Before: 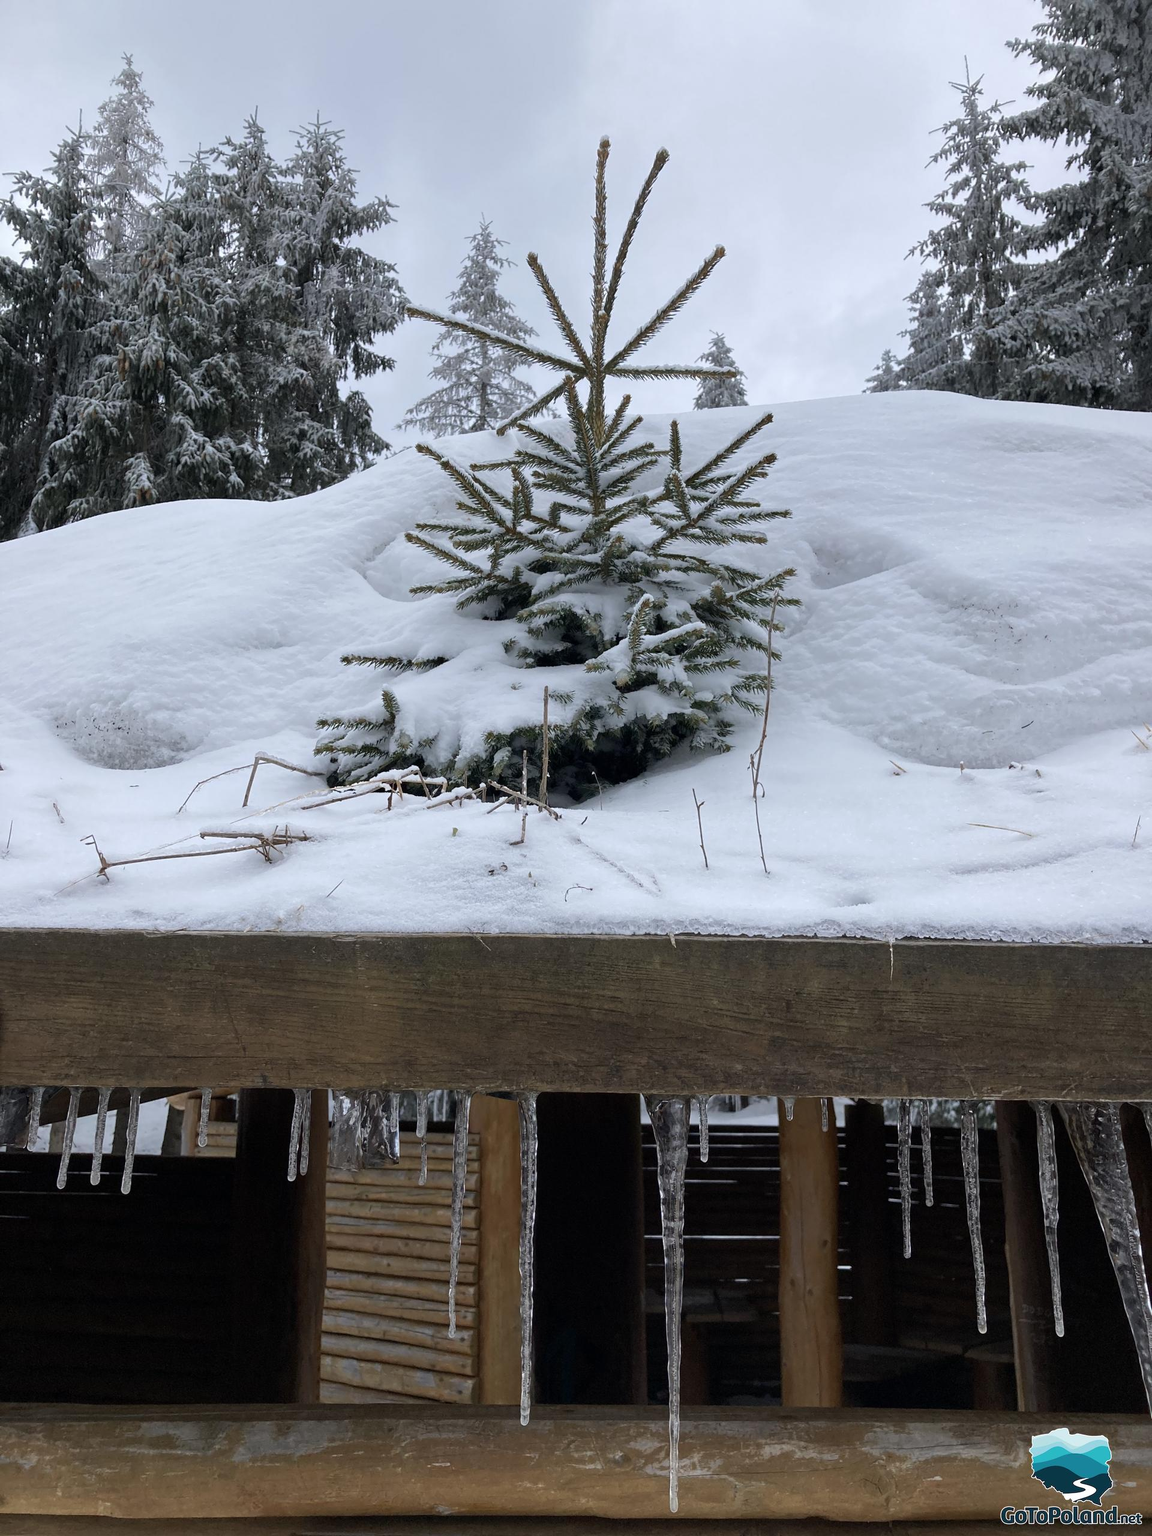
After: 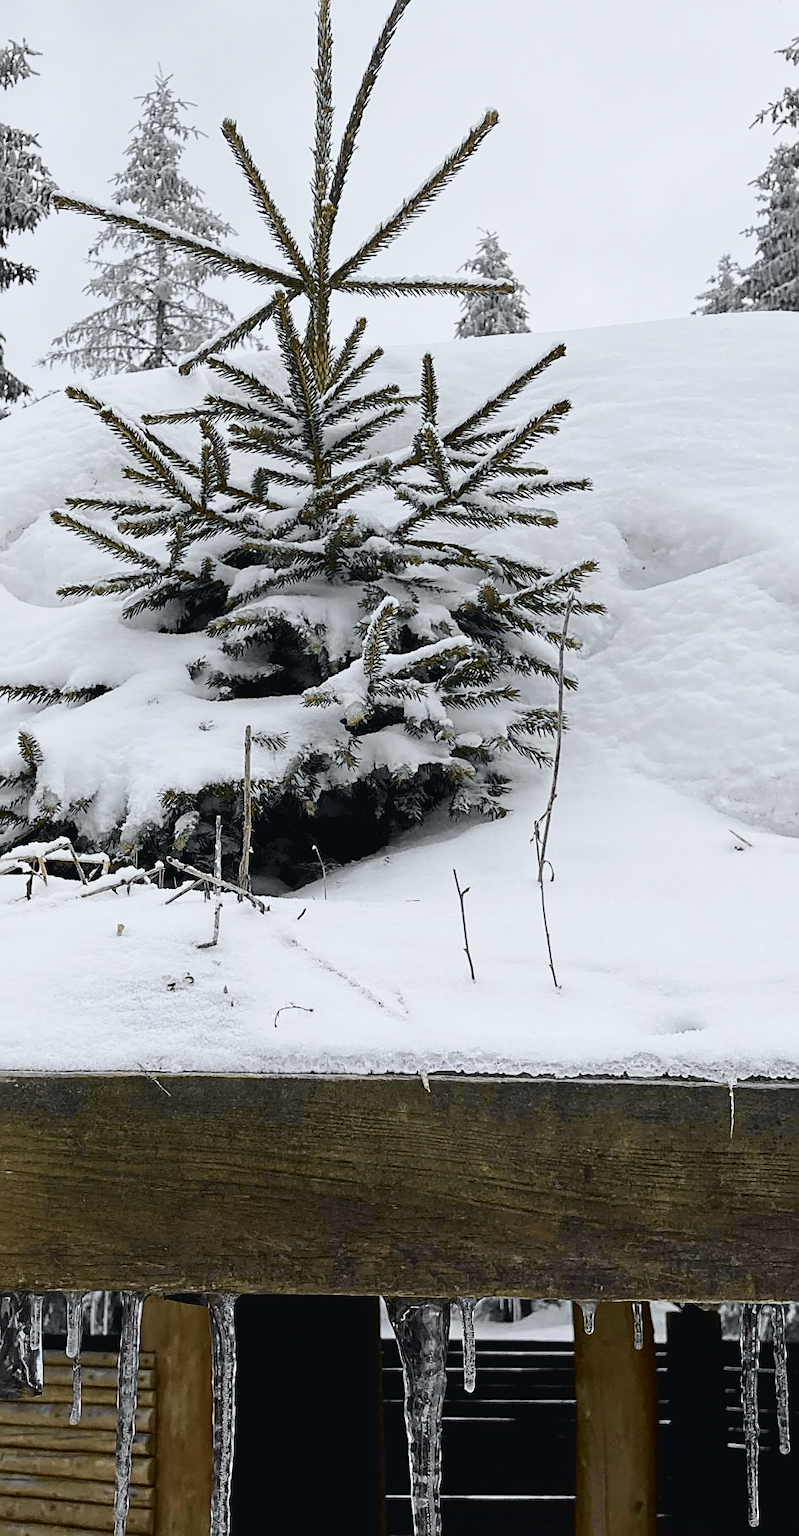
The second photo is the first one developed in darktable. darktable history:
tone curve: curves: ch0 [(0, 0.026) (0.058, 0.036) (0.246, 0.214) (0.437, 0.498) (0.55, 0.644) (0.657, 0.767) (0.822, 0.9) (1, 0.961)]; ch1 [(0, 0) (0.346, 0.307) (0.408, 0.369) (0.453, 0.457) (0.476, 0.489) (0.502, 0.498) (0.521, 0.515) (0.537, 0.531) (0.612, 0.641) (0.676, 0.728) (1, 1)]; ch2 [(0, 0) (0.346, 0.34) (0.434, 0.46) (0.485, 0.494) (0.5, 0.494) (0.511, 0.508) (0.537, 0.564) (0.579, 0.599) (0.663, 0.67) (1, 1)], color space Lab, independent channels, preserve colors none
crop: left 32.075%, top 10.976%, right 18.355%, bottom 17.596%
sharpen: on, module defaults
